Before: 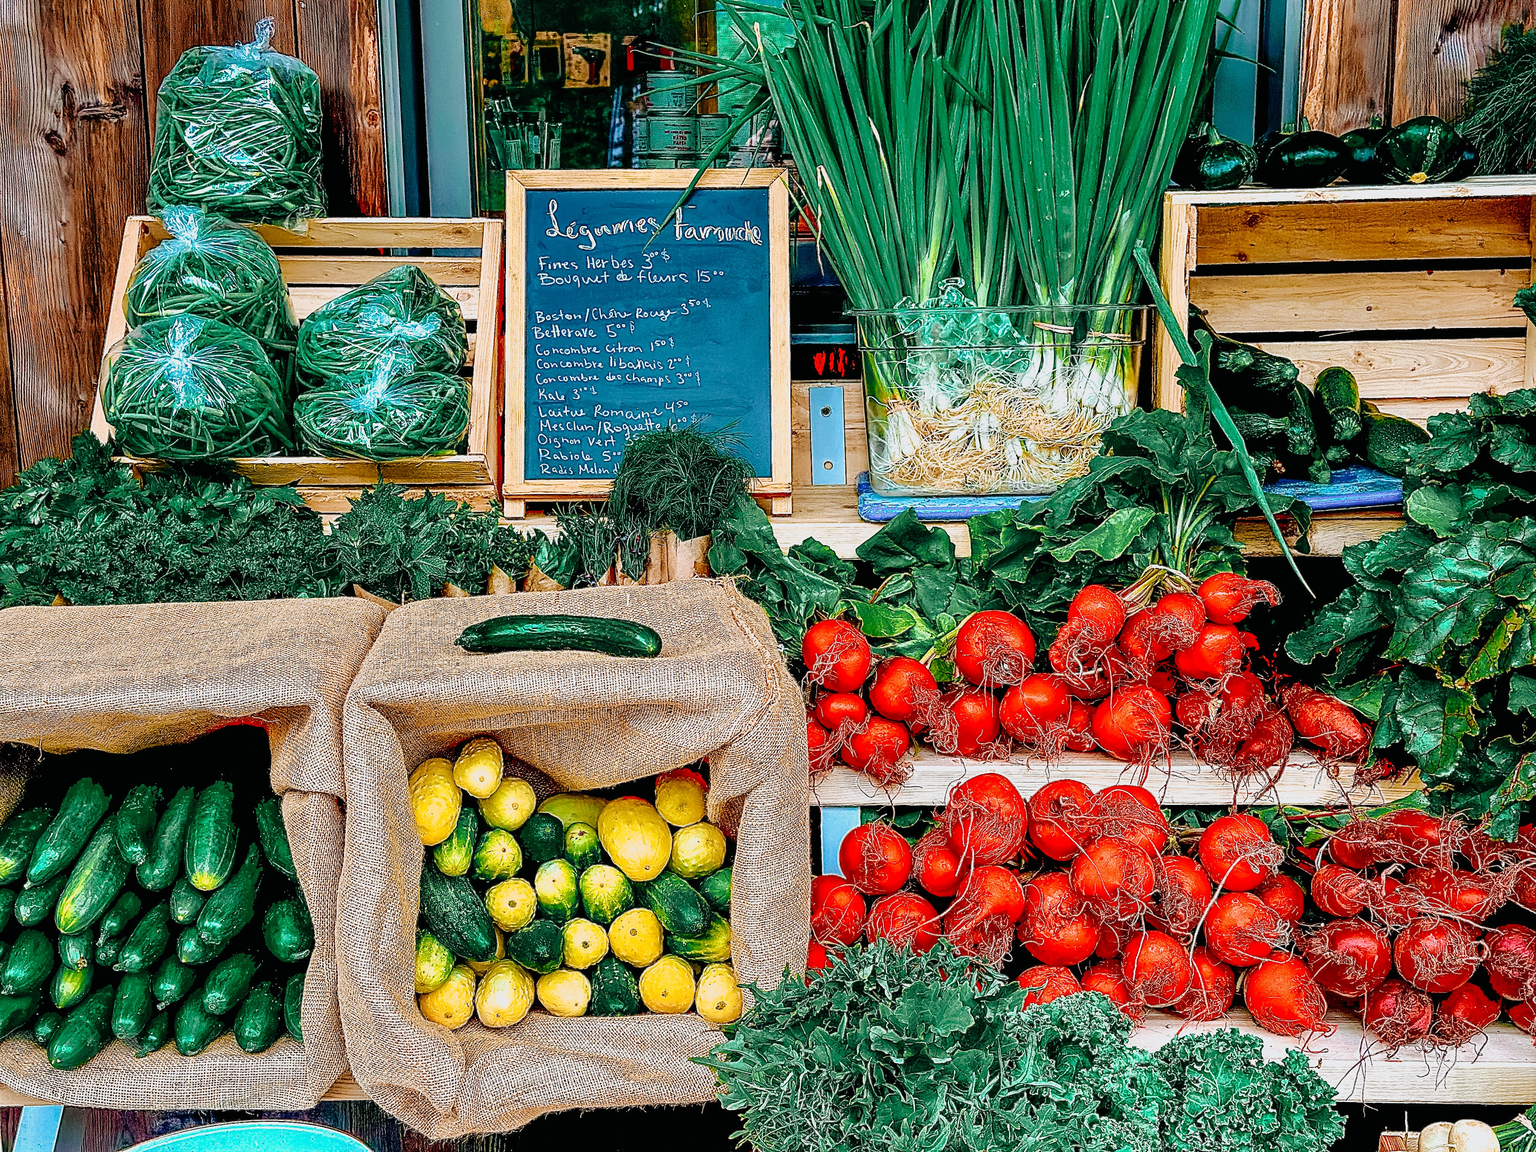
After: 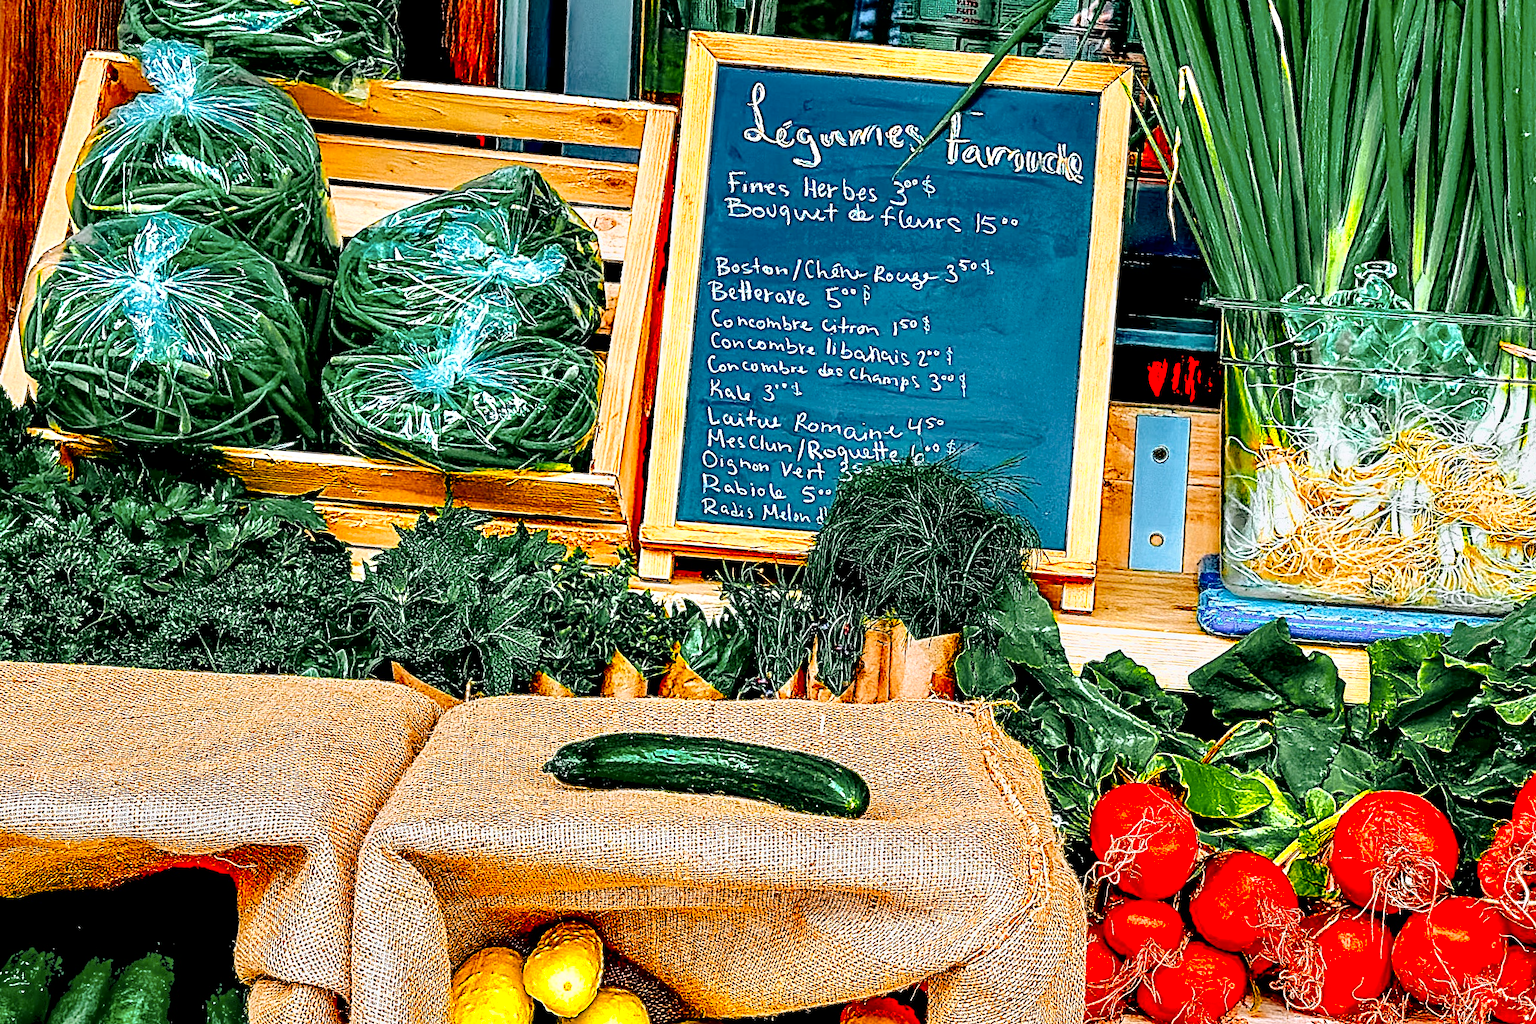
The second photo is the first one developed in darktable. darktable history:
contrast brightness saturation: saturation 0.5
contrast equalizer: y [[0.531, 0.548, 0.559, 0.557, 0.544, 0.527], [0.5 ×6], [0.5 ×6], [0 ×6], [0 ×6]]
color zones: curves: ch0 [(0, 0.511) (0.143, 0.531) (0.286, 0.56) (0.429, 0.5) (0.571, 0.5) (0.714, 0.5) (0.857, 0.5) (1, 0.5)]; ch1 [(0, 0.525) (0.143, 0.705) (0.286, 0.715) (0.429, 0.35) (0.571, 0.35) (0.714, 0.35) (0.857, 0.4) (1, 0.4)]; ch2 [(0, 0.572) (0.143, 0.512) (0.286, 0.473) (0.429, 0.45) (0.571, 0.5) (0.714, 0.5) (0.857, 0.518) (1, 0.518)]
crop and rotate: angle -4.99°, left 2.122%, top 6.945%, right 27.566%, bottom 30.519%
